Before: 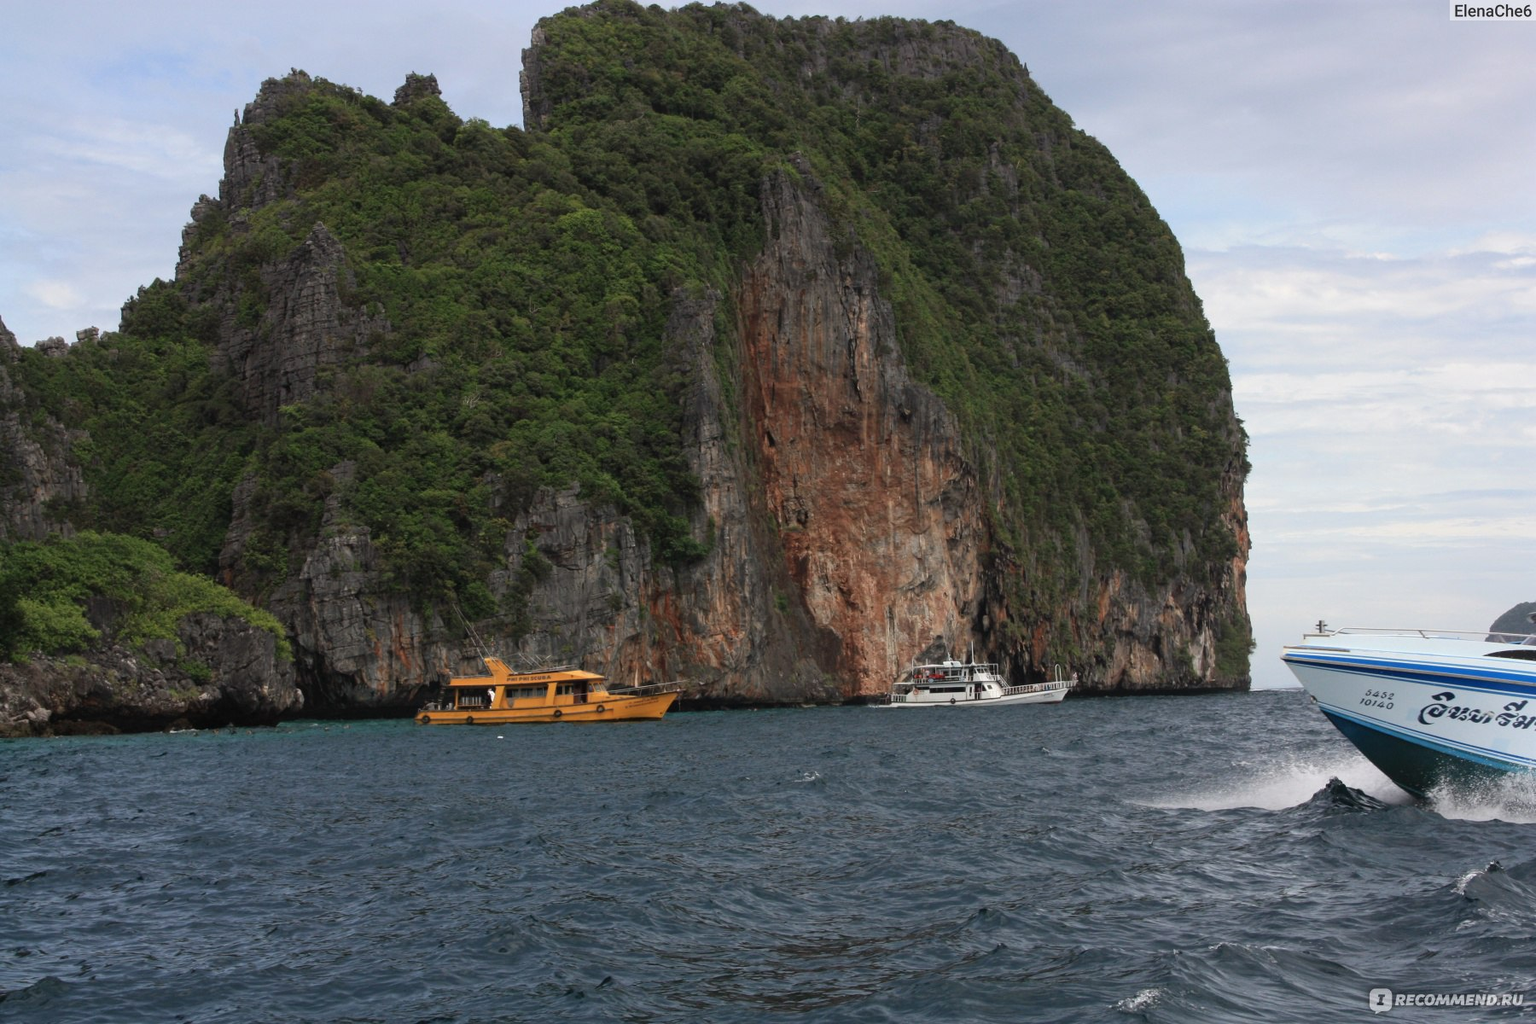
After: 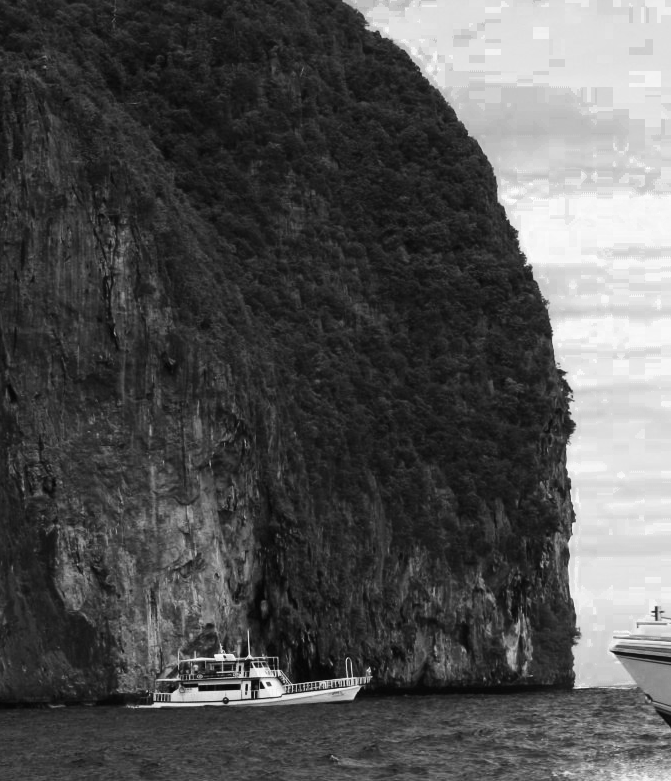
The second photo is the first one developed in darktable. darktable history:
contrast brightness saturation: contrast 0.278
crop and rotate: left 49.529%, top 10.121%, right 13.154%, bottom 24.794%
color zones: curves: ch0 [(0.002, 0.589) (0.107, 0.484) (0.146, 0.249) (0.217, 0.352) (0.309, 0.525) (0.39, 0.404) (0.455, 0.169) (0.597, 0.055) (0.724, 0.212) (0.775, 0.691) (0.869, 0.571) (1, 0.587)]; ch1 [(0, 0) (0.143, 0) (0.286, 0) (0.429, 0) (0.571, 0) (0.714, 0) (0.857, 0)]
